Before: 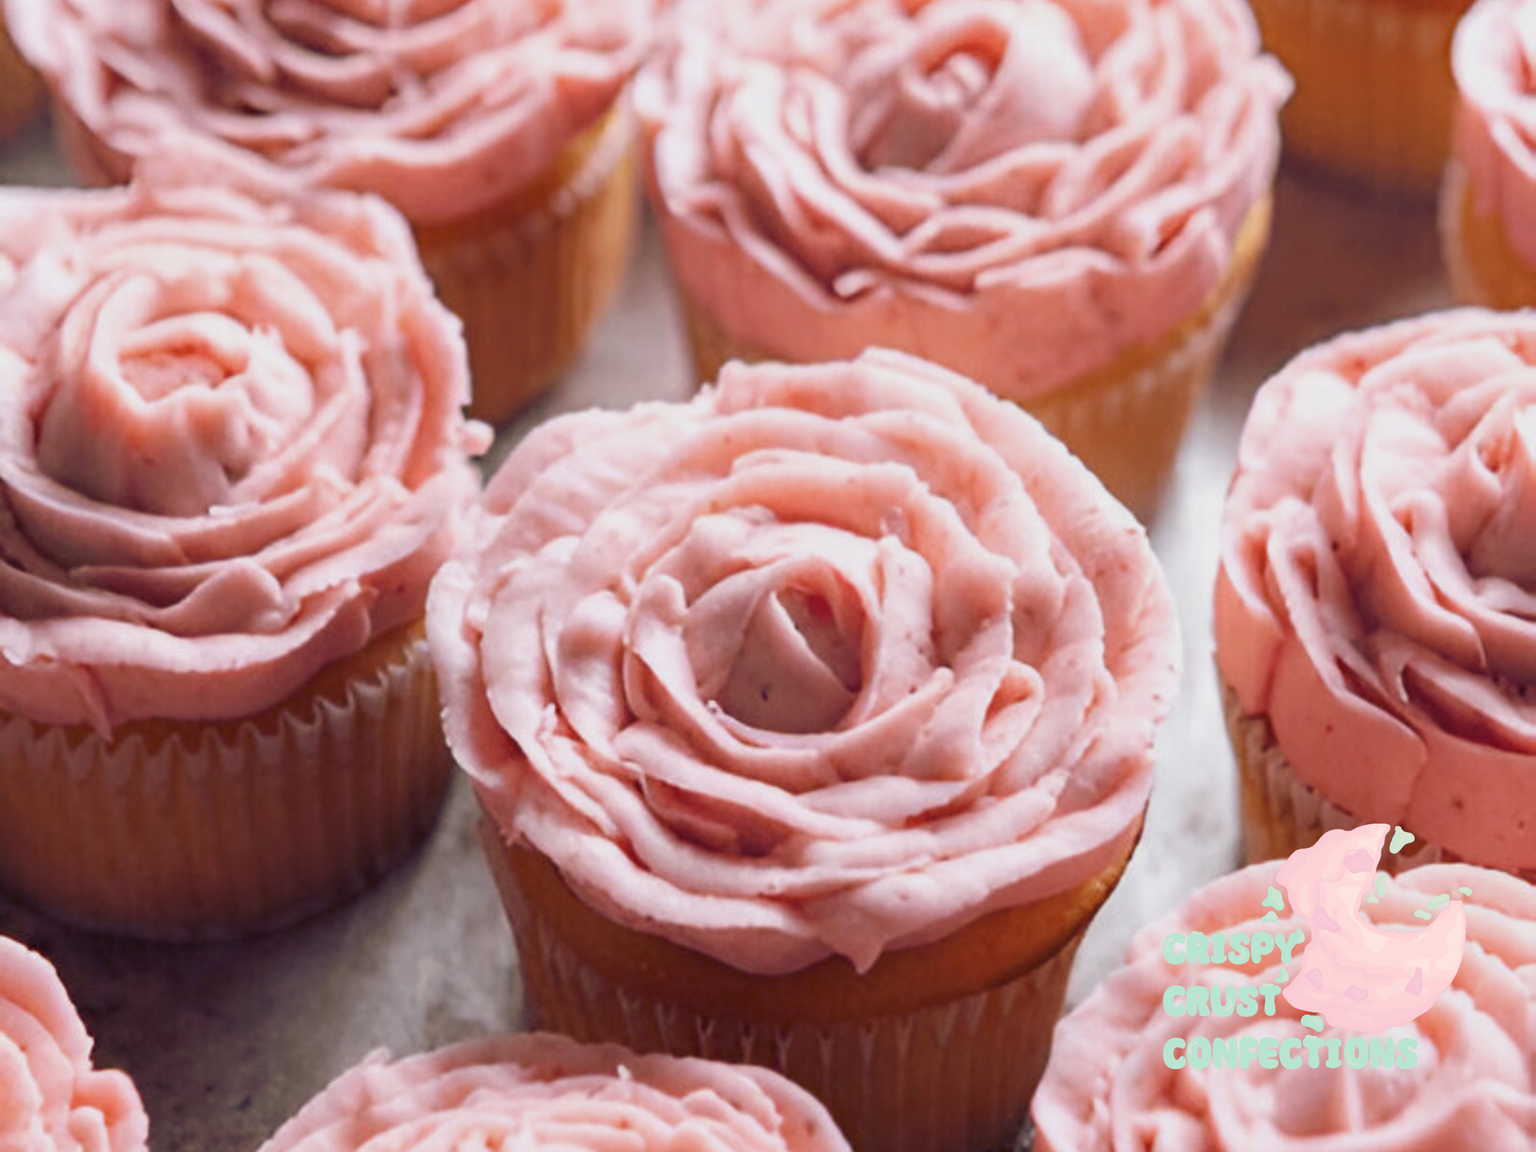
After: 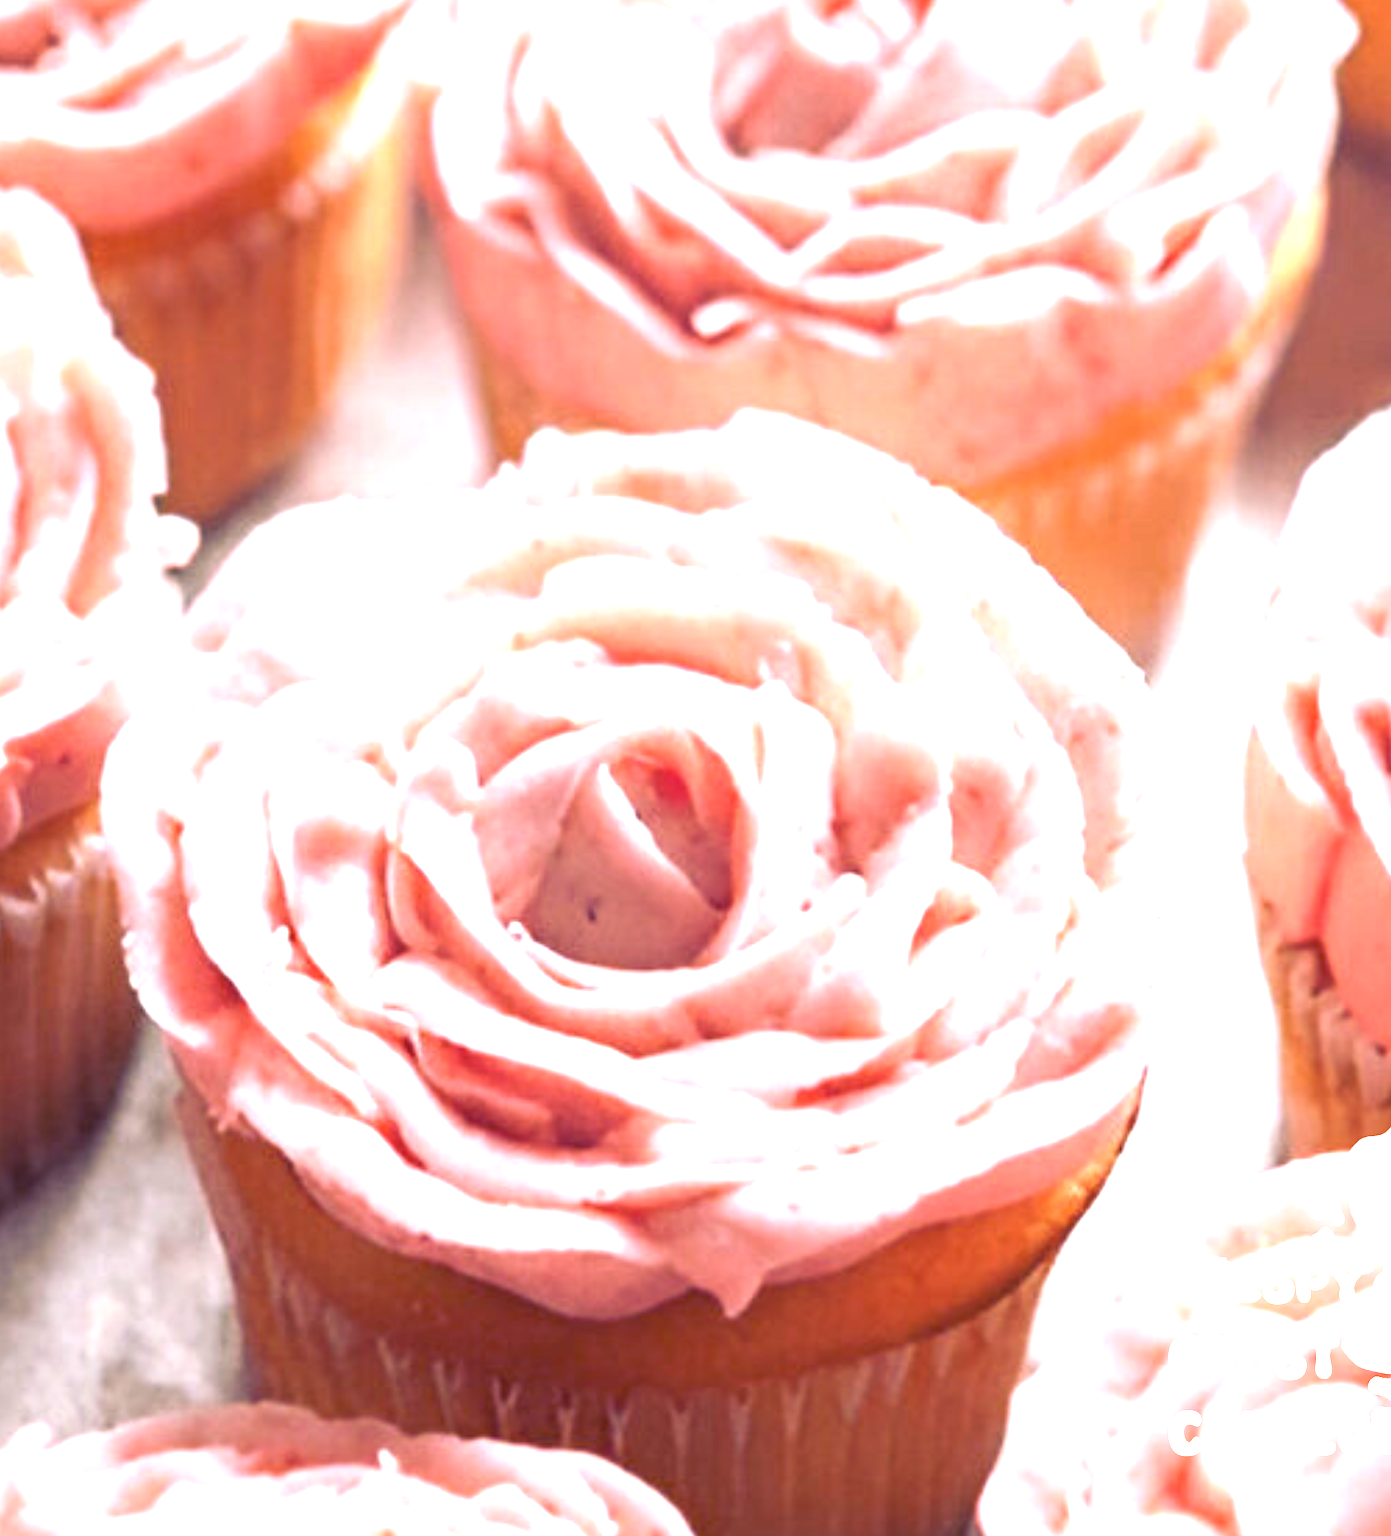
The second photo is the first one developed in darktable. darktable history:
crop and rotate: left 23.218%, top 5.639%, right 14.235%, bottom 2.297%
exposure: black level correction 0, exposure 1.504 EV, compensate exposure bias true, compensate highlight preservation false
sharpen: radius 5.284, amount 0.316, threshold 26.638
